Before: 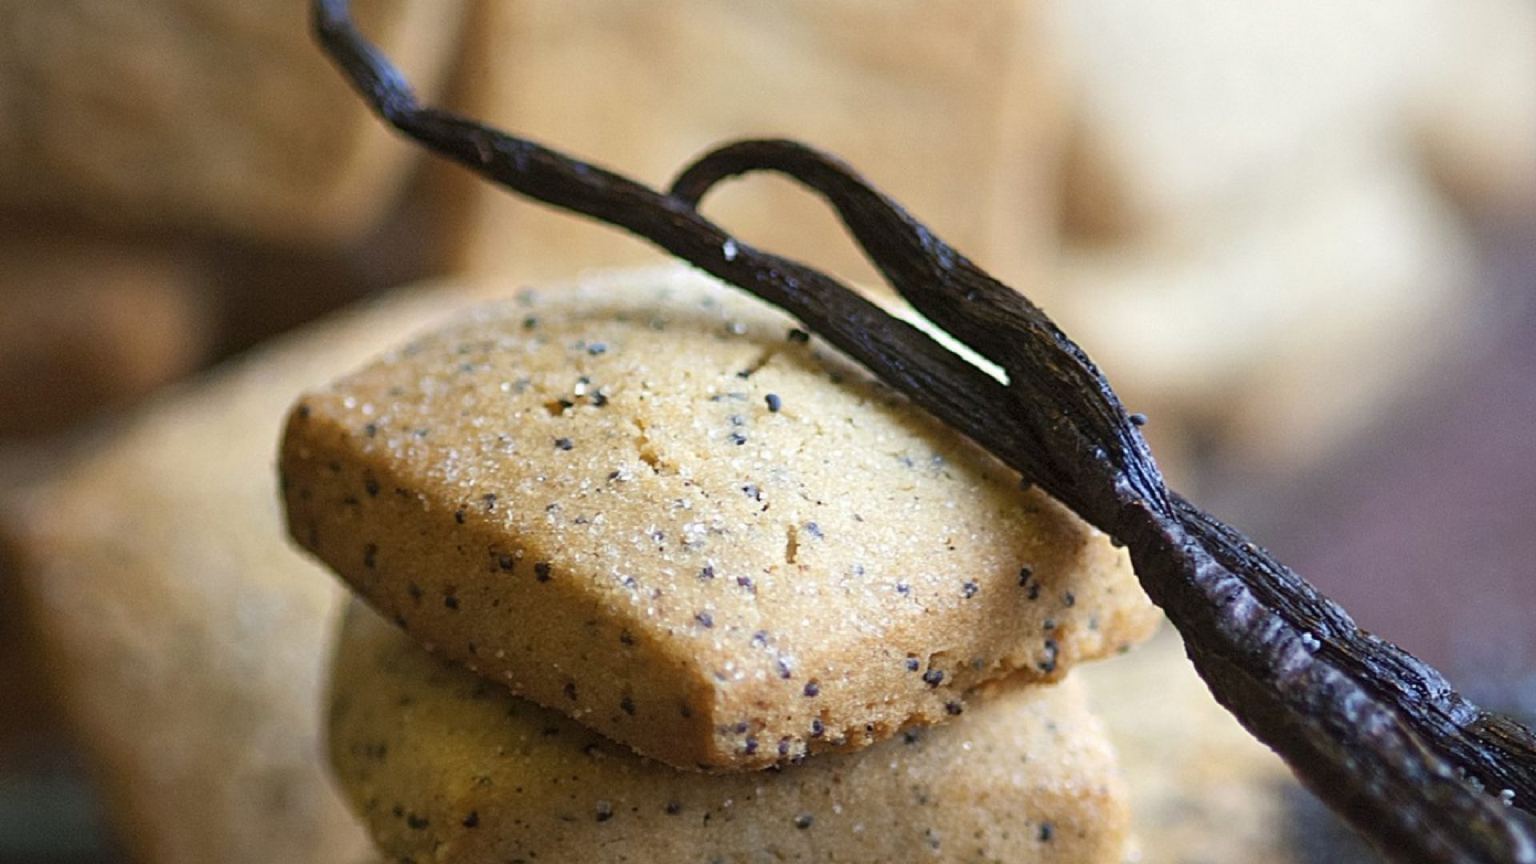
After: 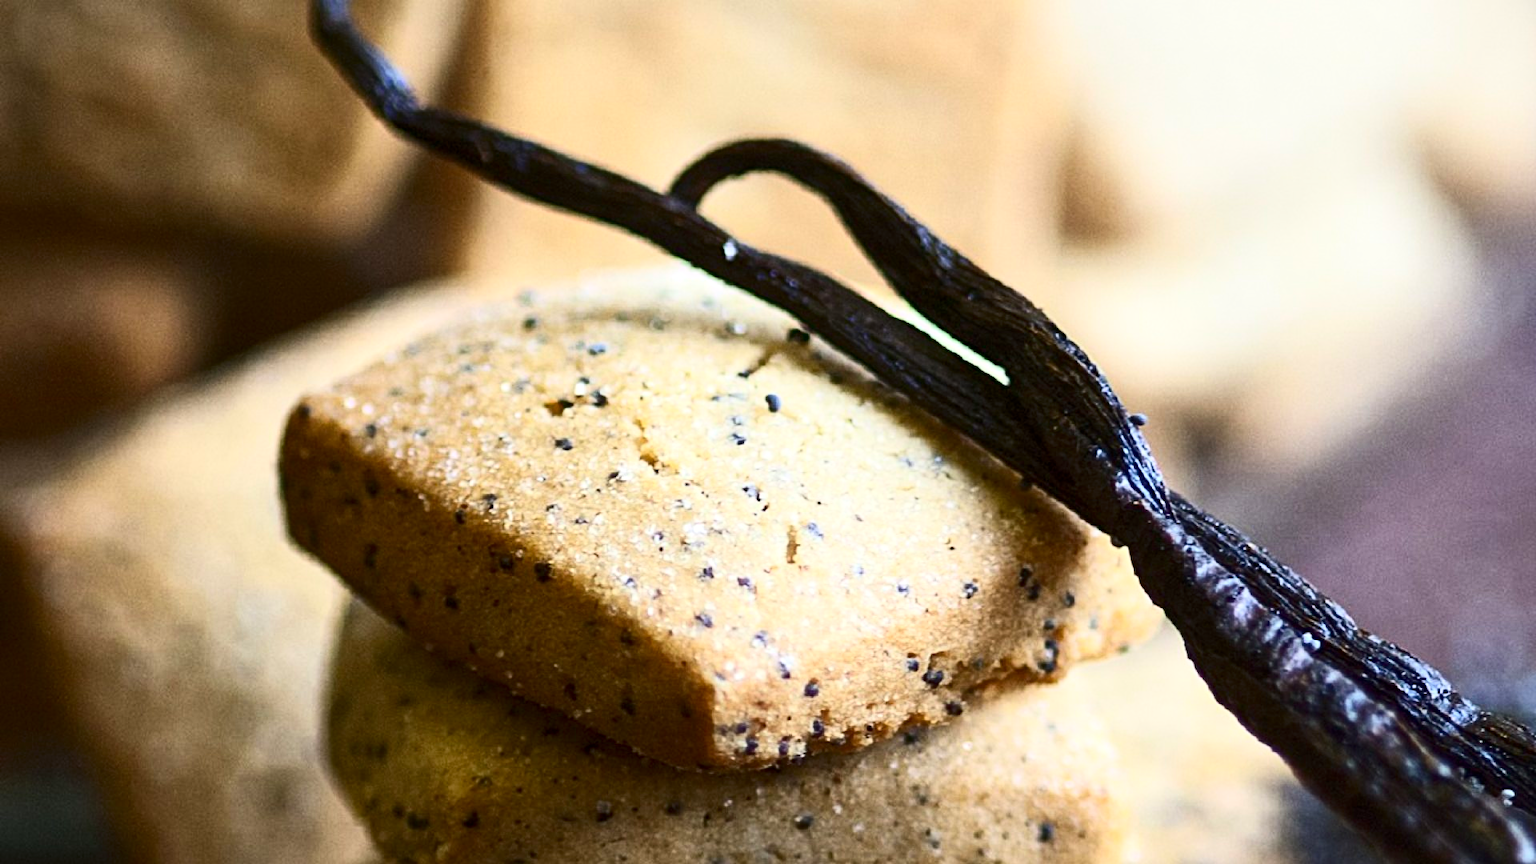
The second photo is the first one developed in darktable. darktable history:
local contrast: mode bilateral grid, contrast 19, coarseness 50, detail 119%, midtone range 0.2
contrast brightness saturation: contrast 0.4, brightness 0.104, saturation 0.208
